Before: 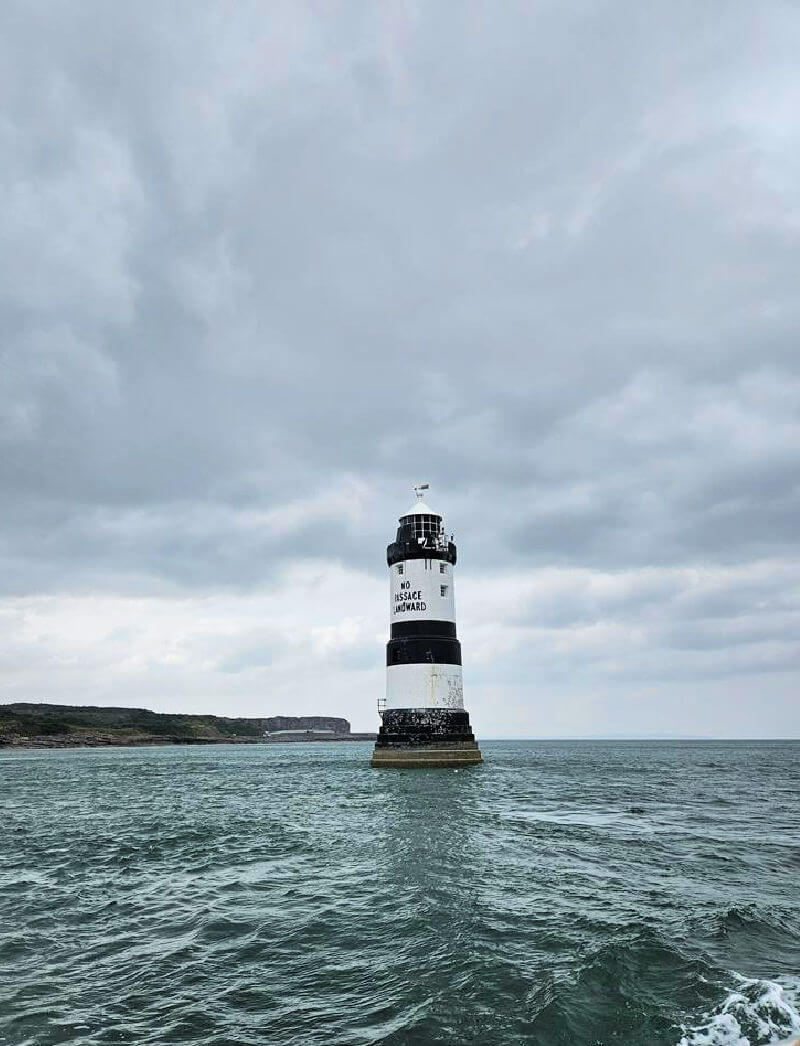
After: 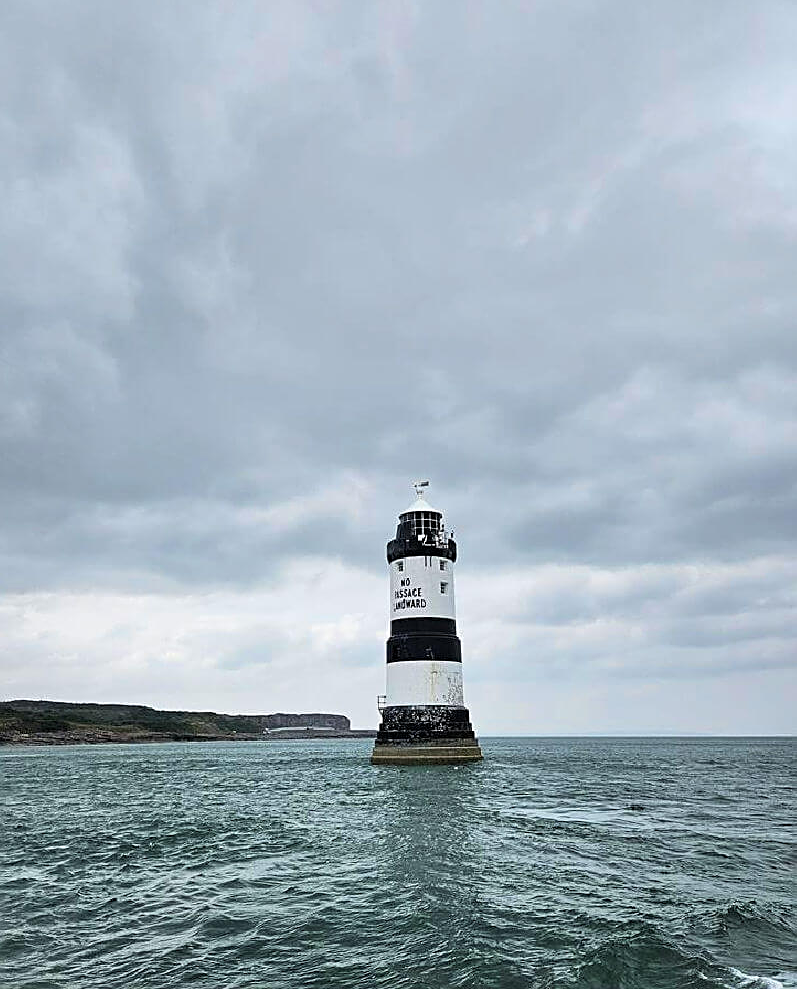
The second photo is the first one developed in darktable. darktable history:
sharpen: on, module defaults
crop: top 0.354%, right 0.26%, bottom 5.081%
